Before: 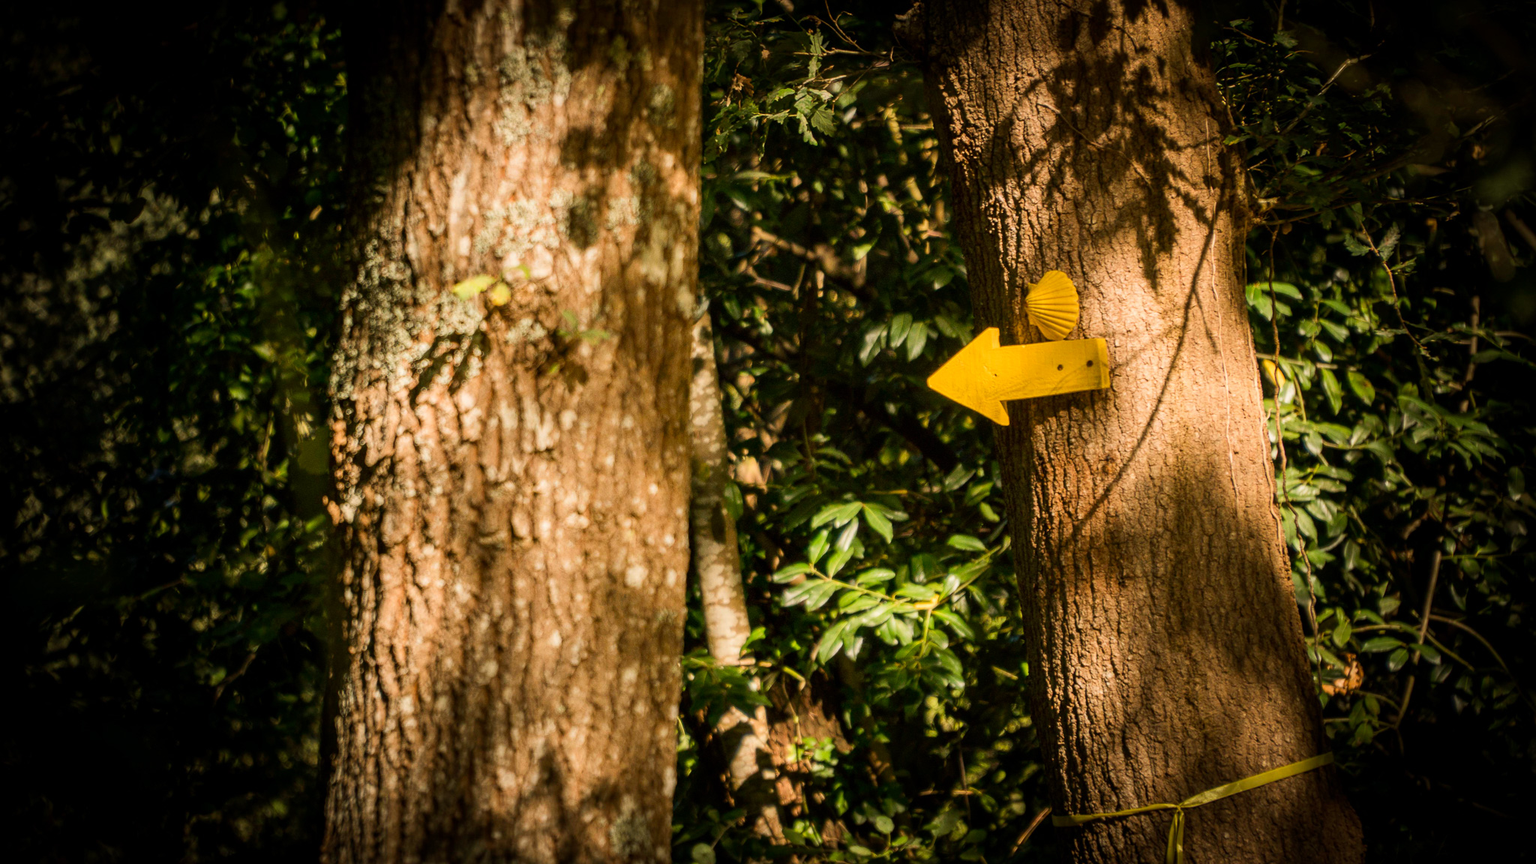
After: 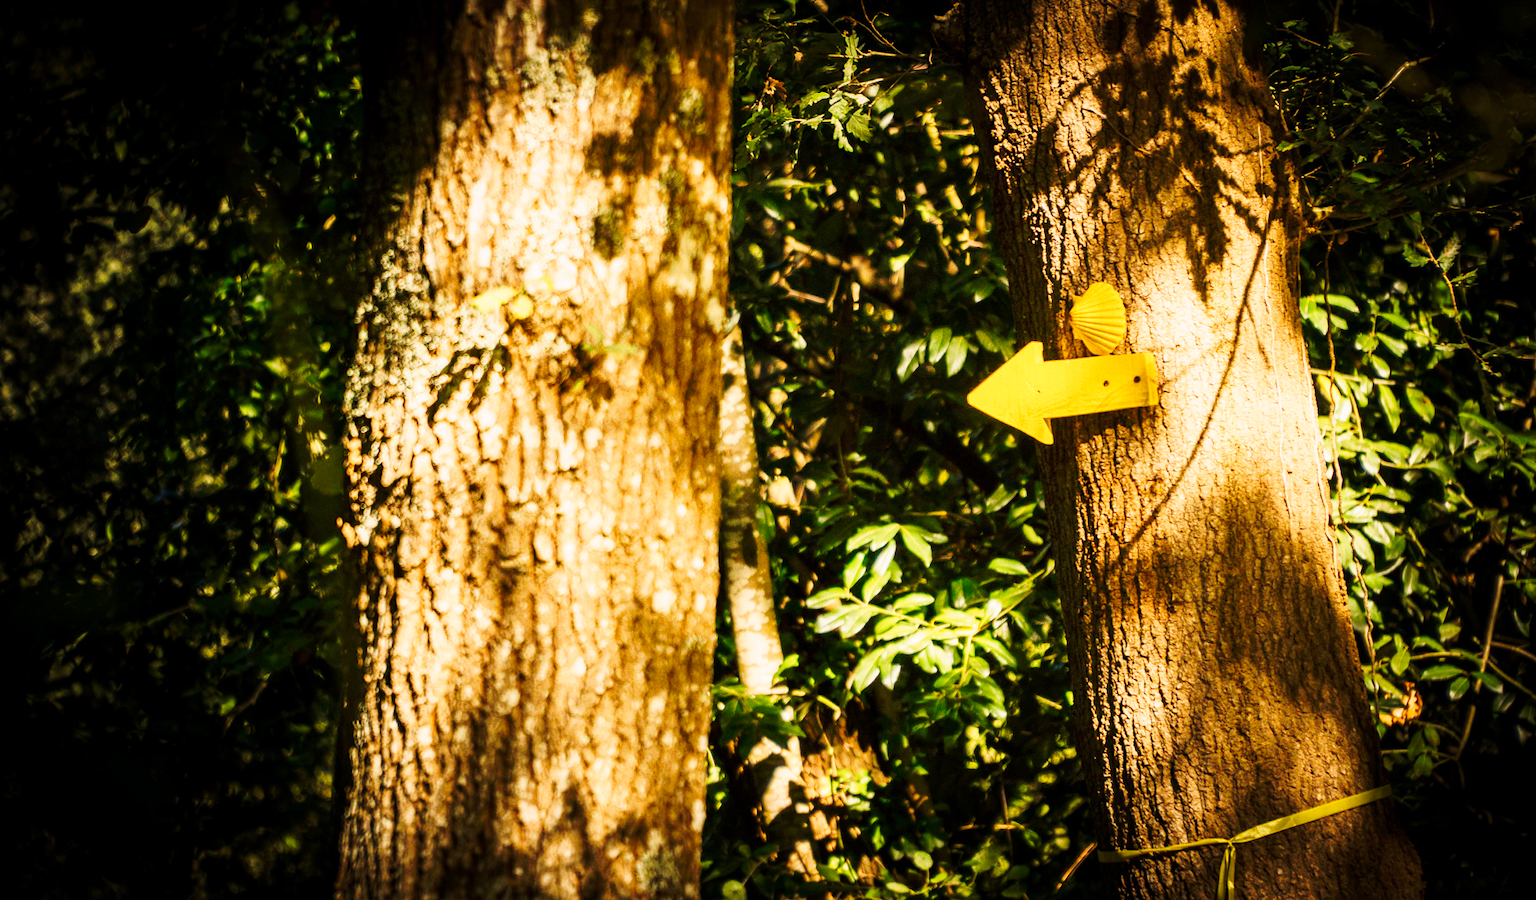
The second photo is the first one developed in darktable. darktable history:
crop: right 4.126%, bottom 0.031%
tone curve: curves: ch0 [(0, 0) (0.003, 0.003) (0.011, 0.013) (0.025, 0.028) (0.044, 0.05) (0.069, 0.079) (0.1, 0.113) (0.136, 0.154) (0.177, 0.201) (0.224, 0.268) (0.277, 0.38) (0.335, 0.486) (0.399, 0.588) (0.468, 0.688) (0.543, 0.787) (0.623, 0.854) (0.709, 0.916) (0.801, 0.957) (0.898, 0.978) (1, 1)], preserve colors none
